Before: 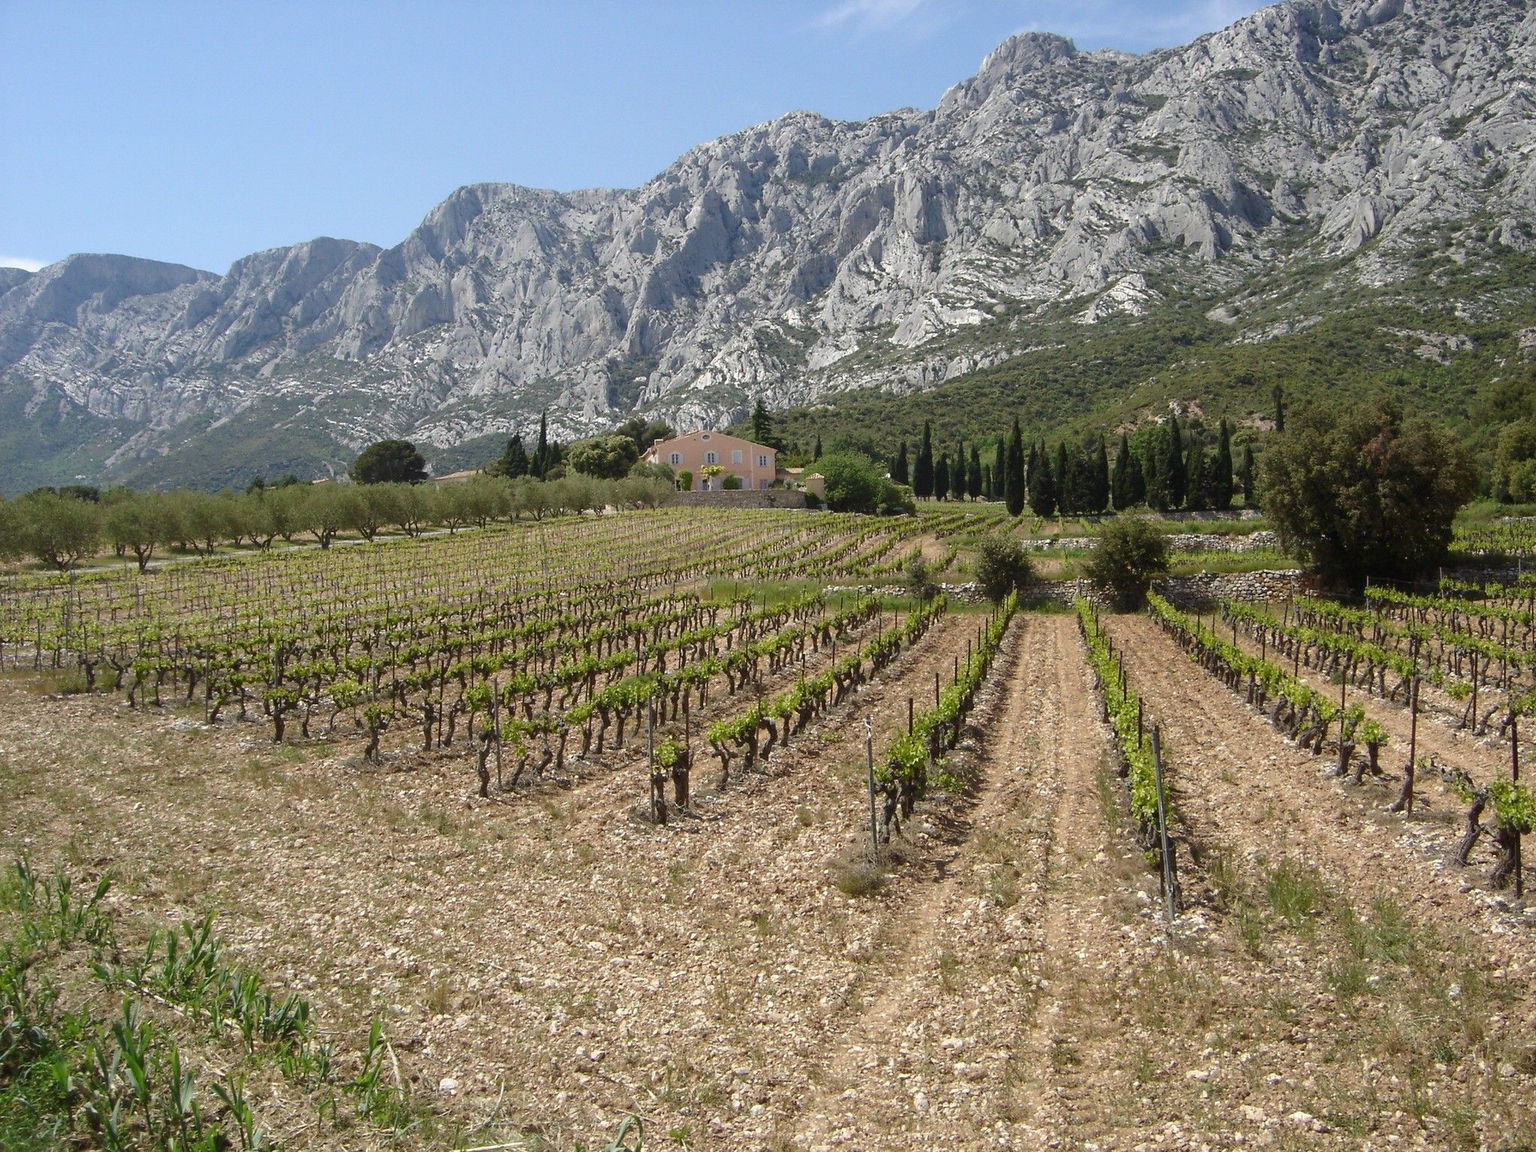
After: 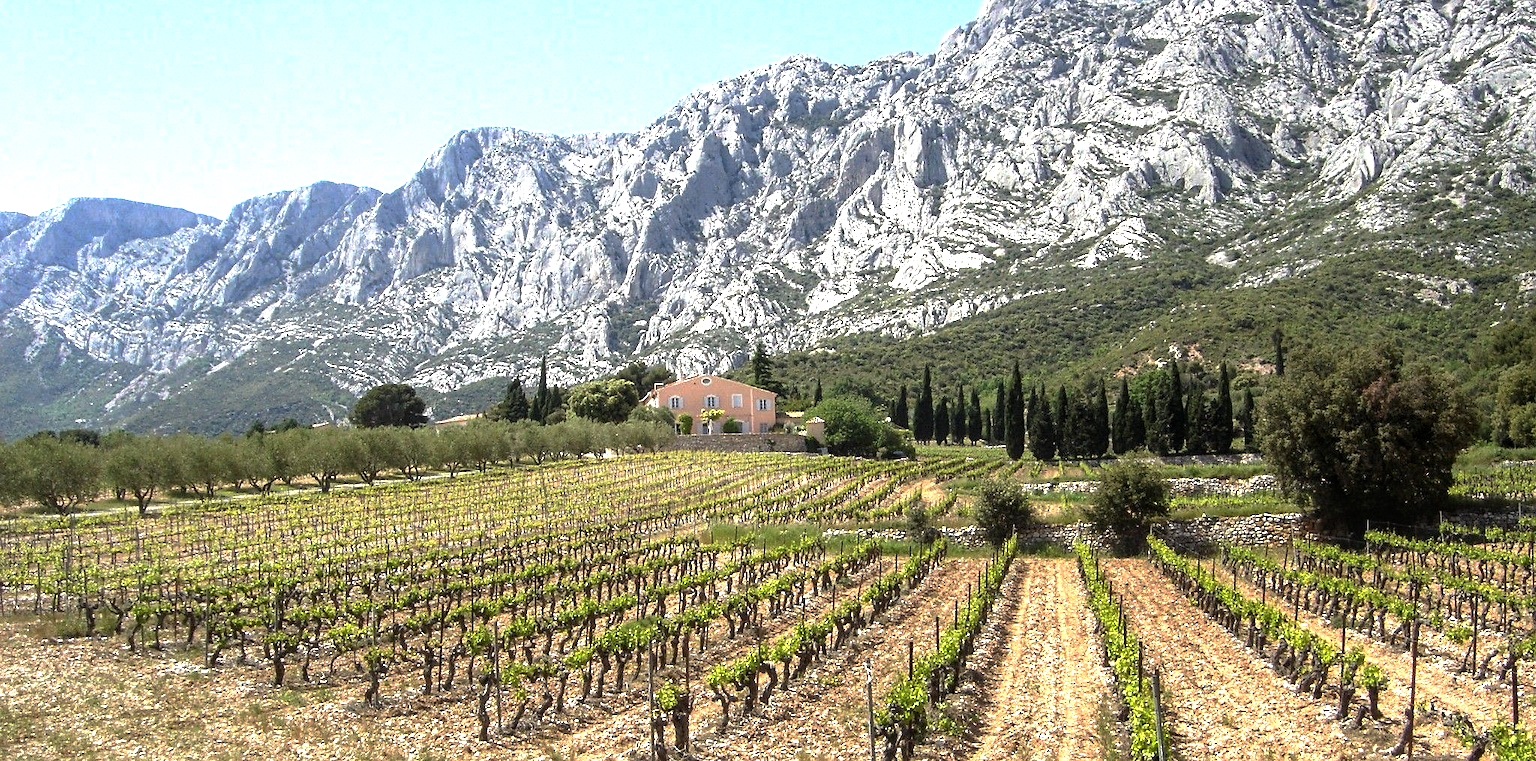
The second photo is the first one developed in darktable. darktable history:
exposure: exposure 0.497 EV, compensate exposure bias true, compensate highlight preservation false
tone equalizer: -8 EV -0.711 EV, -7 EV -0.732 EV, -6 EV -0.614 EV, -5 EV -0.404 EV, -3 EV 0.369 EV, -2 EV 0.6 EV, -1 EV 0.687 EV, +0 EV 0.778 EV
crop and rotate: top 4.902%, bottom 28.959%
local contrast: on, module defaults
base curve: curves: ch0 [(0, 0) (0.595, 0.418) (1, 1)], preserve colors none
sharpen: amount 0.204
